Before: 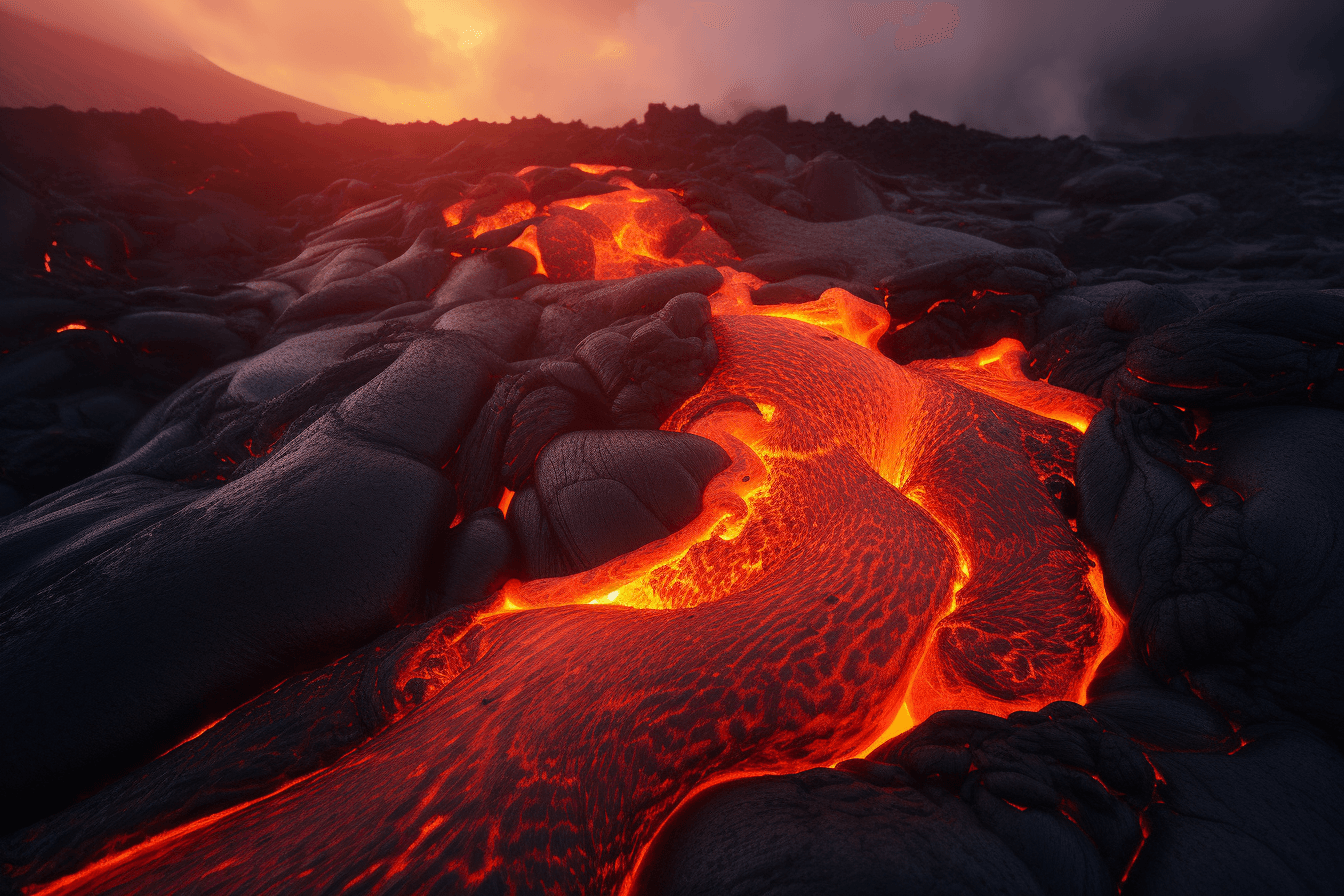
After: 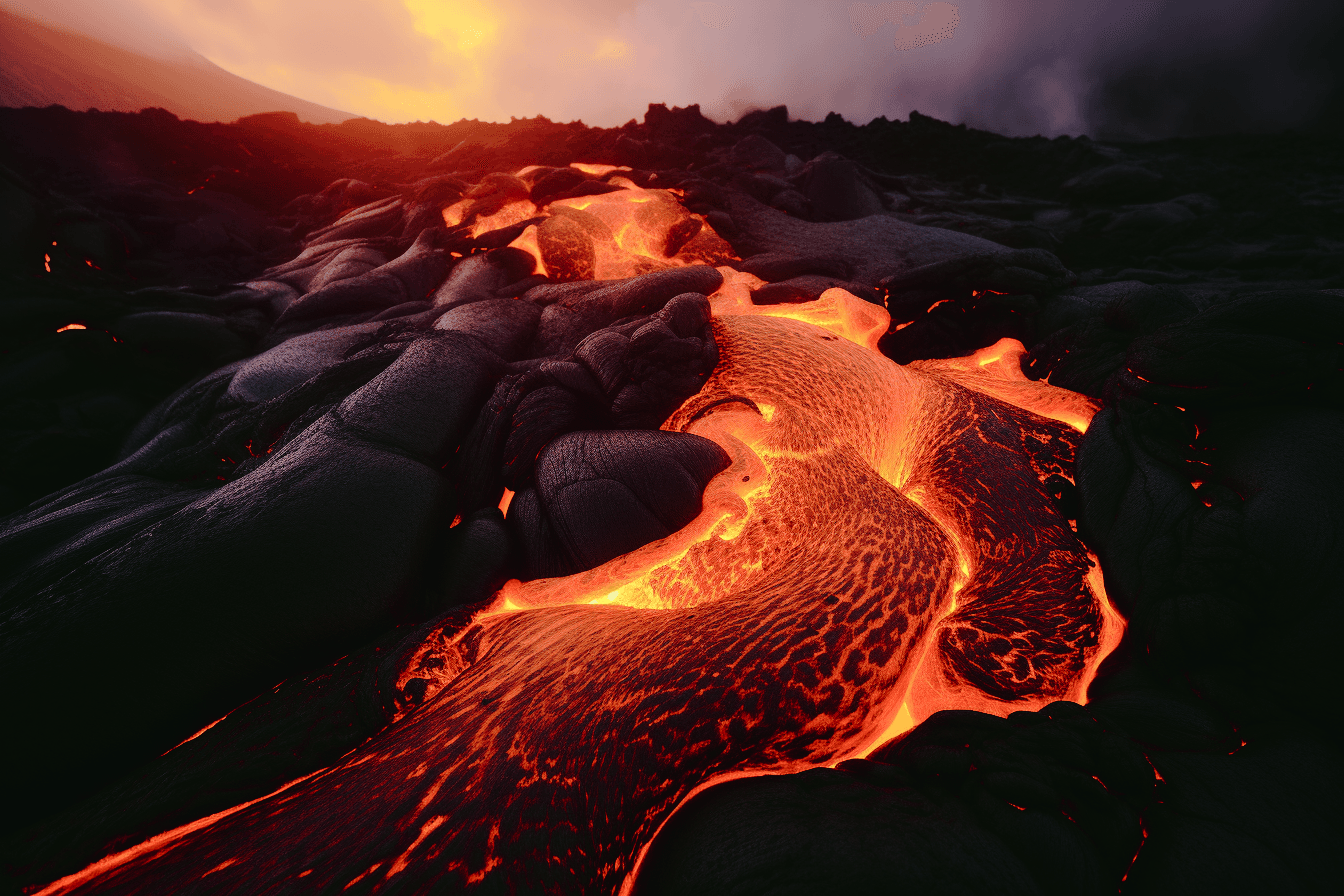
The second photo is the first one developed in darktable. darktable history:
tone curve: curves: ch0 [(0, 0) (0.003, 0.026) (0.011, 0.025) (0.025, 0.022) (0.044, 0.022) (0.069, 0.028) (0.1, 0.041) (0.136, 0.062) (0.177, 0.103) (0.224, 0.167) (0.277, 0.242) (0.335, 0.343) (0.399, 0.452) (0.468, 0.539) (0.543, 0.614) (0.623, 0.683) (0.709, 0.749) (0.801, 0.827) (0.898, 0.918) (1, 1)], preserve colors none
color look up table: target L [95.96, 93.66, 92.68, 94.19, 92.25, 77.95, 70.13, 70.73, 67.74, 54.73, 49.91, 12.57, 200.18, 85.93, 74.48, 77, 72.94, 62.02, 54.99, 53.82, 43.66, 35.16, 30.74, 13.75, 14.81, 6.376, 82.62, 67.51, 68.1, 48.27, 54.09, 53.24, 52.3, 33.05, 49.12, 15.8, 34.44, 29.78, 17.54, 12.57, 13.17, 3.767, 91.86, 76.59, 76.82, 57.11, 57.13, 40.66, 38.11], target a [-16.3, -12.72, -19.73, -12.94, -21.84, -28.38, -3.297, -8.718, -27.92, -24.31, -10.85, -10.46, 0, 3.955, 27.32, 10.33, 31.36, 53.46, 72.64, 72.25, 17.42, 41.55, 22.88, 26.9, 6.16, -8.443, 2.177, 42.97, 35.09, 17.22, 17, 79.45, 79.76, 5.895, 72.92, 31.08, 40.94, 6.002, 26.7, 31.01, 18.64, 30.27, -19.76, -20.84, -22.11, -7.52, -19.52, -8.928, -6.73], target b [72.86, -2.862, 65.97, 71.65, 66.75, 7.325, 5.091, 44.29, 47.45, 30.2, 28.4, 10.84, 0, 18.73, 18.29, 59.76, 62.32, 19.17, 39.67, 28.36, 26.11, 34.08, 5.33, 23.48, 13.64, 10.39, -8.195, -11.11, -1.51, -29.95, -6.49, 23.99, 23.37, -43.22, 30.43, -38.57, 10.08, -7.322, -40.35, -36.83, -30.99, -26.41, -4.821, -21.08, -18.08, -32.33, -26.15, -4.608, -26.73], num patches 49
